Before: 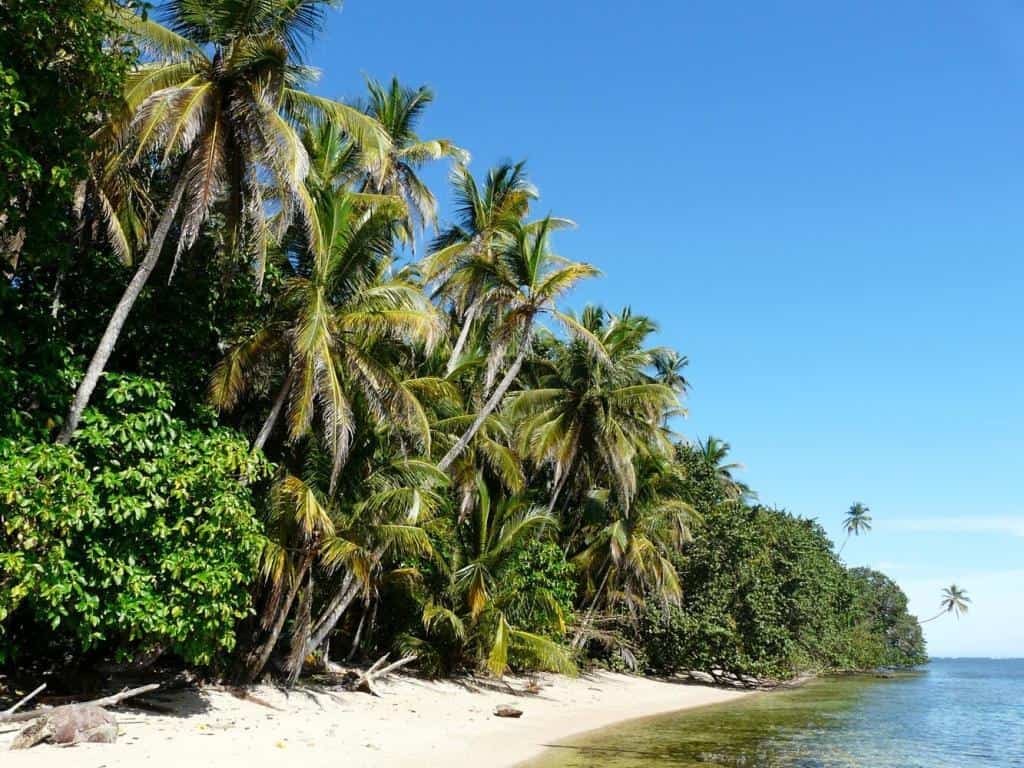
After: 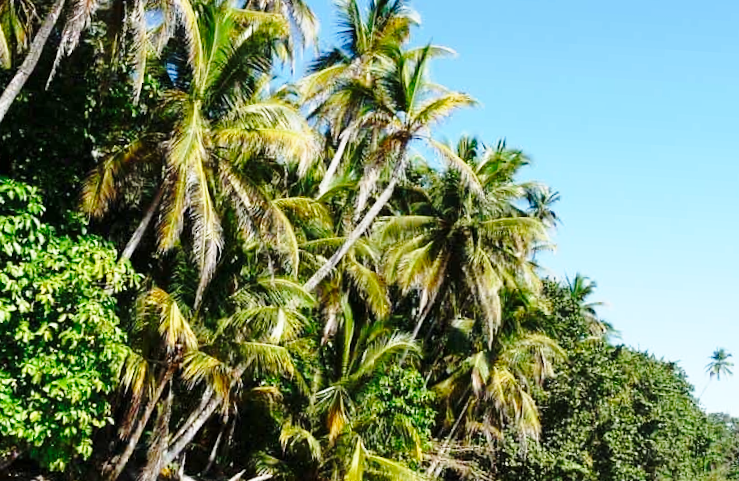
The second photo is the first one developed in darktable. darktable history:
base curve: curves: ch0 [(0, 0) (0.028, 0.03) (0.121, 0.232) (0.46, 0.748) (0.859, 0.968) (1, 1)], preserve colors none
crop and rotate: angle -3.37°, left 9.79%, top 20.73%, right 12.42%, bottom 11.82%
